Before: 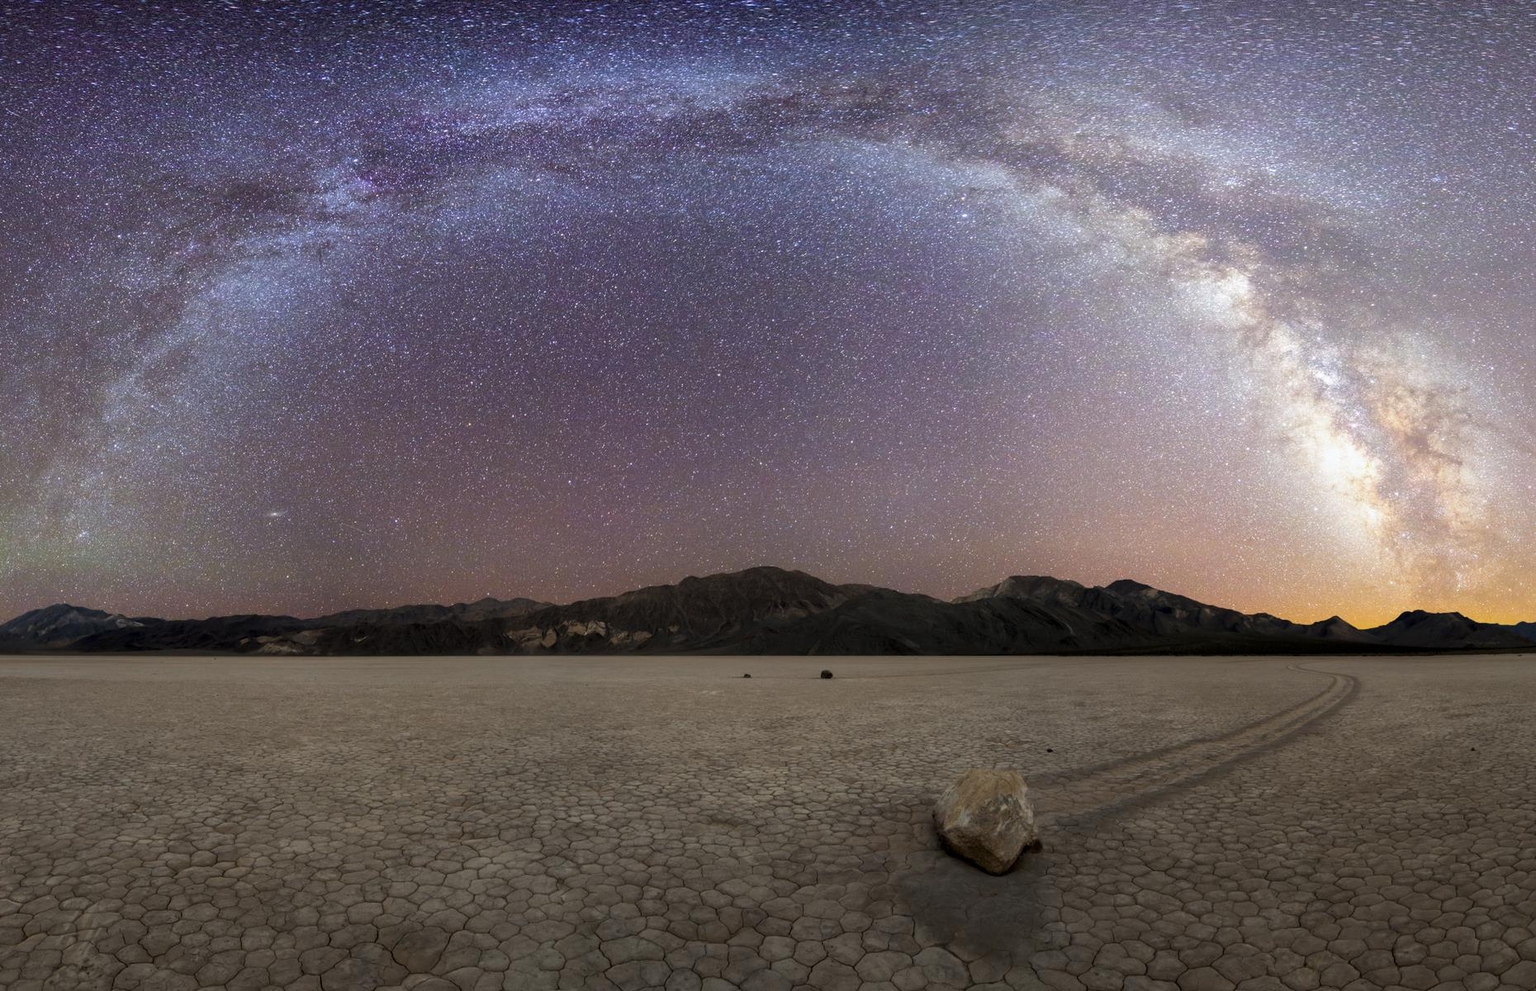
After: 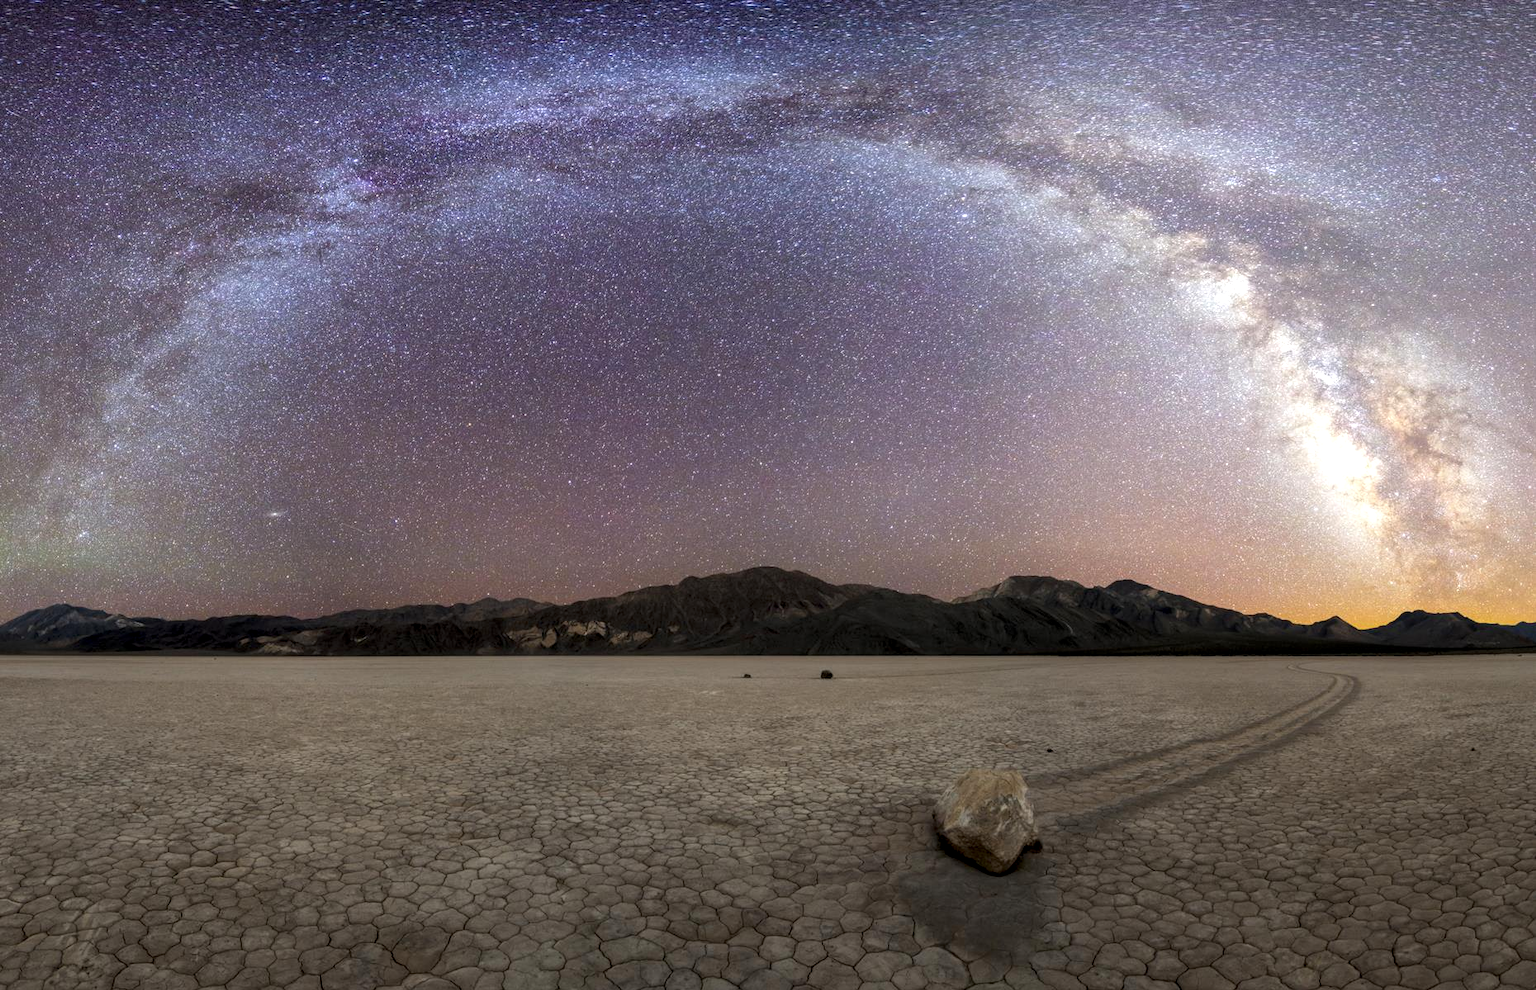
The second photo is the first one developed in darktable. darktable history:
local contrast: on, module defaults
exposure: exposure 0.195 EV, compensate exposure bias true, compensate highlight preservation false
tone equalizer: smoothing diameter 2.04%, edges refinement/feathering 19.94, mask exposure compensation -1.57 EV, filter diffusion 5
